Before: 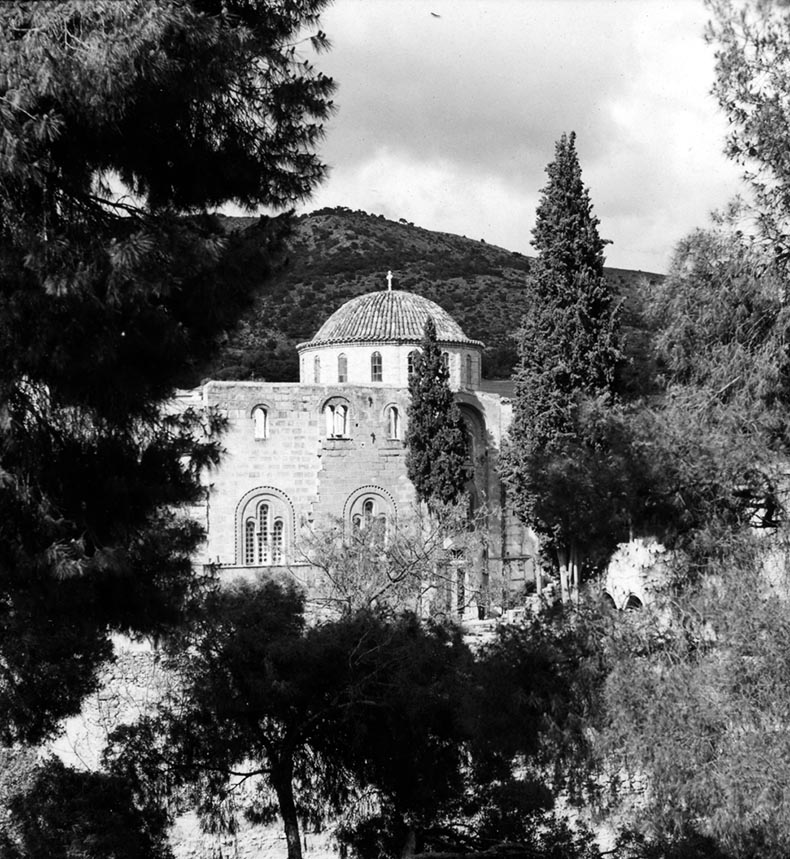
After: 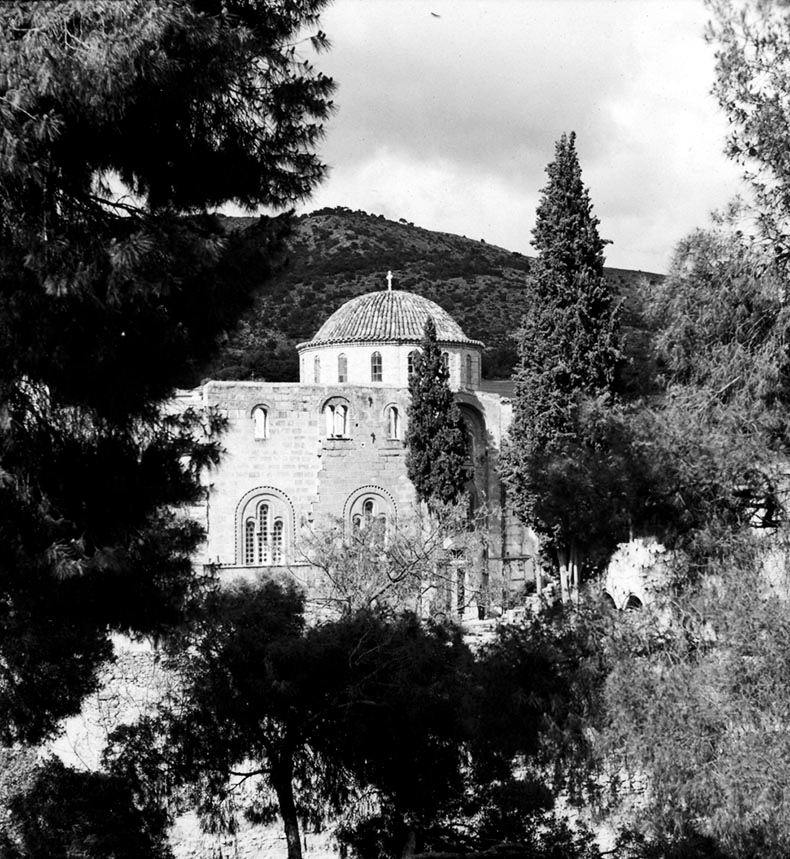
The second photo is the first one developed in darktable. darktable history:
contrast brightness saturation: contrast 0.119, brightness -0.124, saturation 0.201
